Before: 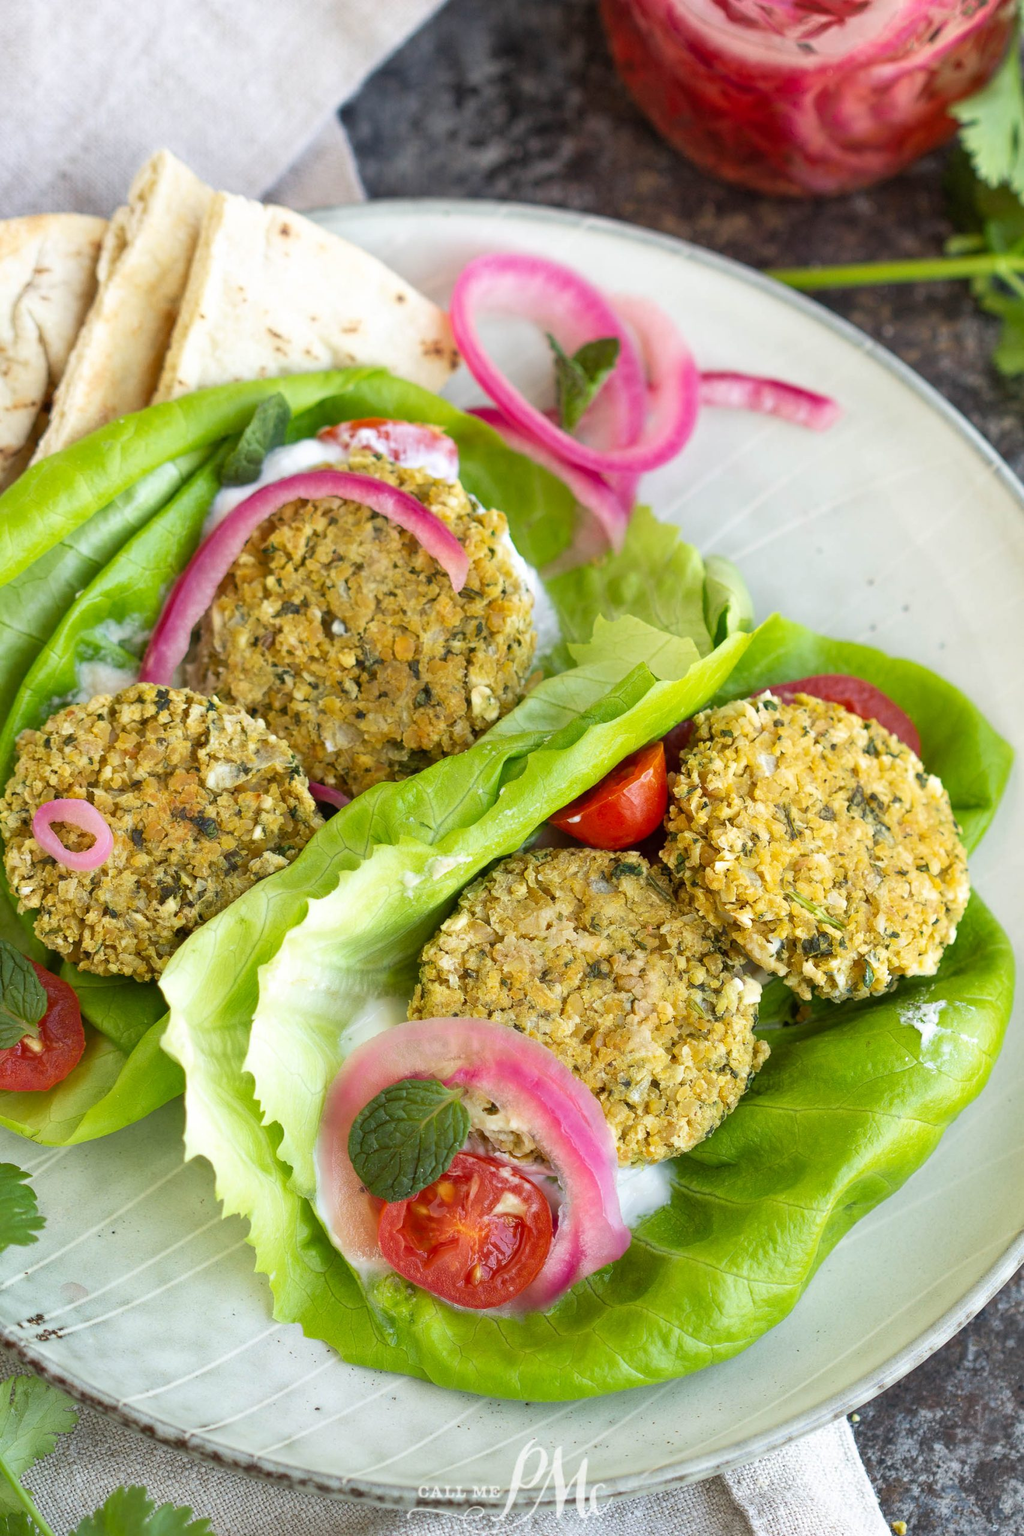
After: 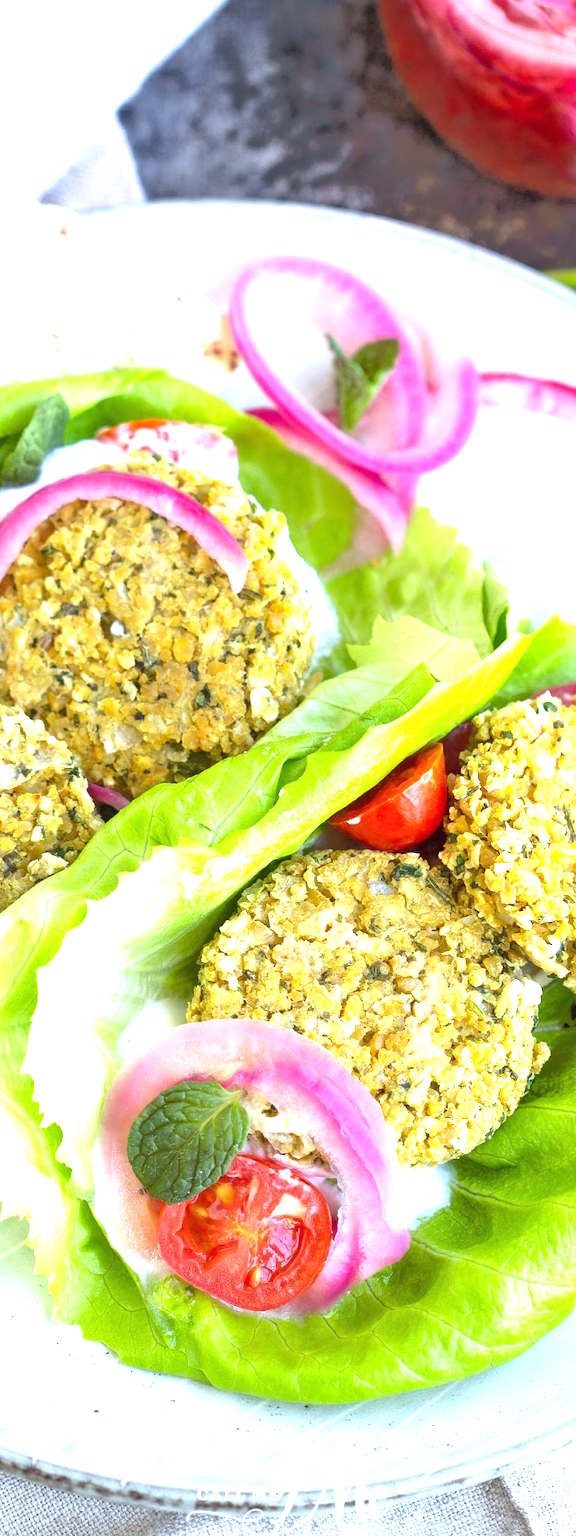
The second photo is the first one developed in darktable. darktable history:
tone equalizer: -8 EV -0.528 EV, -7 EV -0.319 EV, -6 EV -0.083 EV, -5 EV 0.413 EV, -4 EV 0.985 EV, -3 EV 0.791 EV, -2 EV -0.01 EV, -1 EV 0.14 EV, +0 EV -0.012 EV, smoothing 1
white balance: red 0.948, green 1.02, blue 1.176
exposure: black level correction 0, exposure 1.1 EV, compensate highlight preservation false
crop: left 21.674%, right 22.086%
